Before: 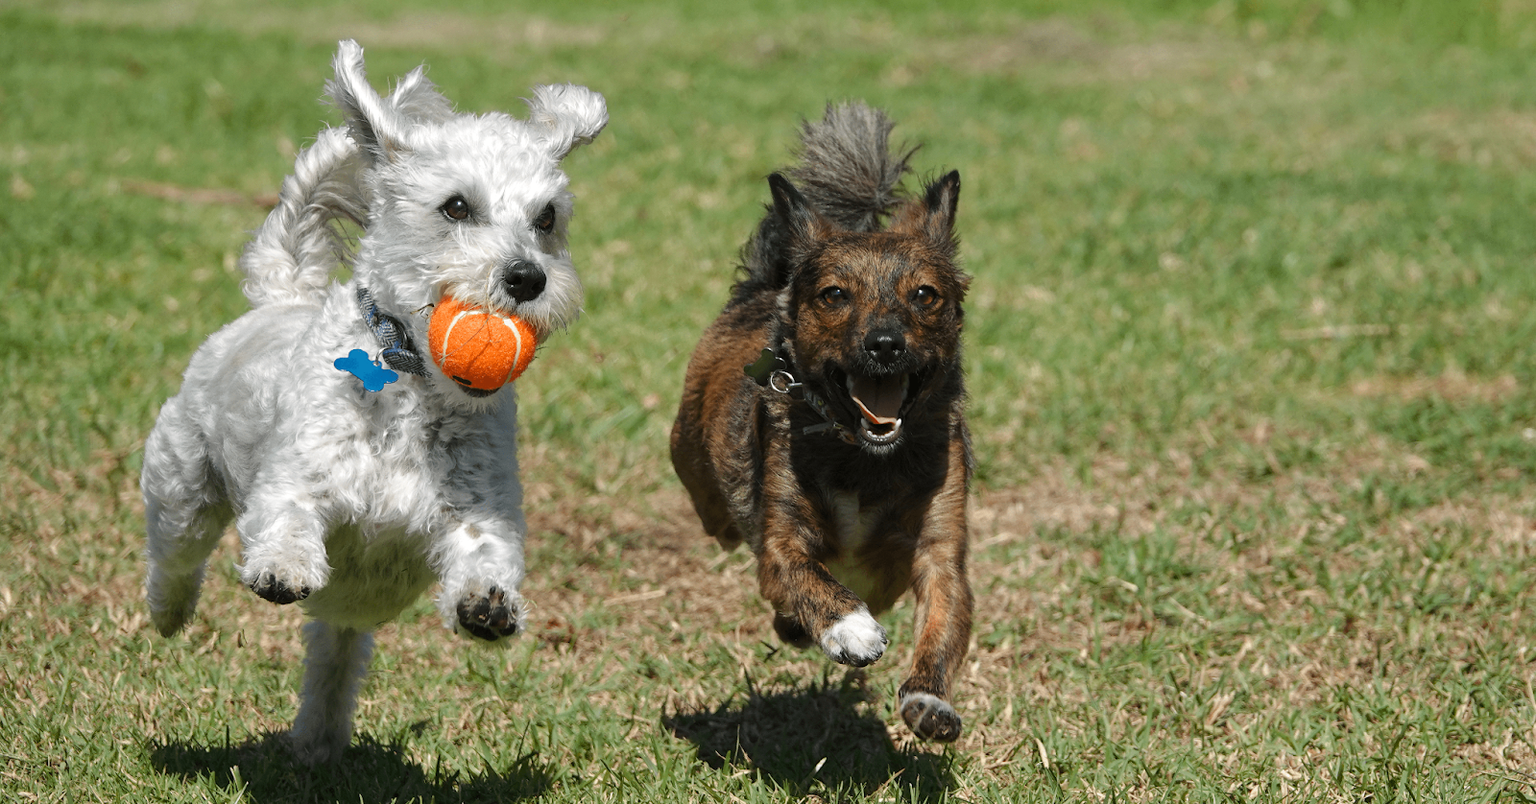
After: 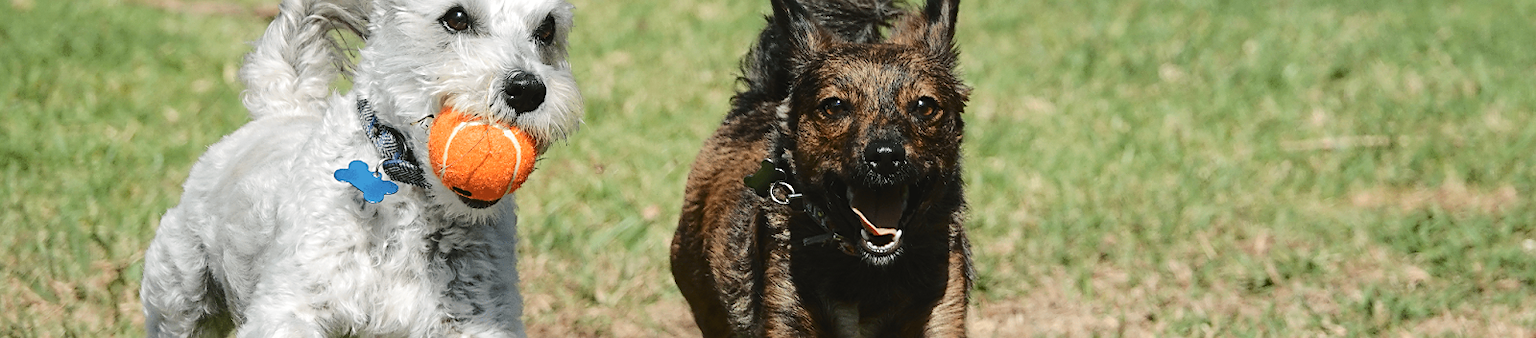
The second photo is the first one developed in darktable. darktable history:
tone curve: curves: ch0 [(0, 0) (0.003, 0.039) (0.011, 0.042) (0.025, 0.048) (0.044, 0.058) (0.069, 0.071) (0.1, 0.089) (0.136, 0.114) (0.177, 0.146) (0.224, 0.199) (0.277, 0.27) (0.335, 0.364) (0.399, 0.47) (0.468, 0.566) (0.543, 0.643) (0.623, 0.73) (0.709, 0.8) (0.801, 0.863) (0.898, 0.925) (1, 1)], color space Lab, independent channels, preserve colors none
crop and rotate: top 23.509%, bottom 34.279%
sharpen: radius 1.905, amount 0.407, threshold 1.409
exposure: compensate highlight preservation false
base curve: preserve colors none
